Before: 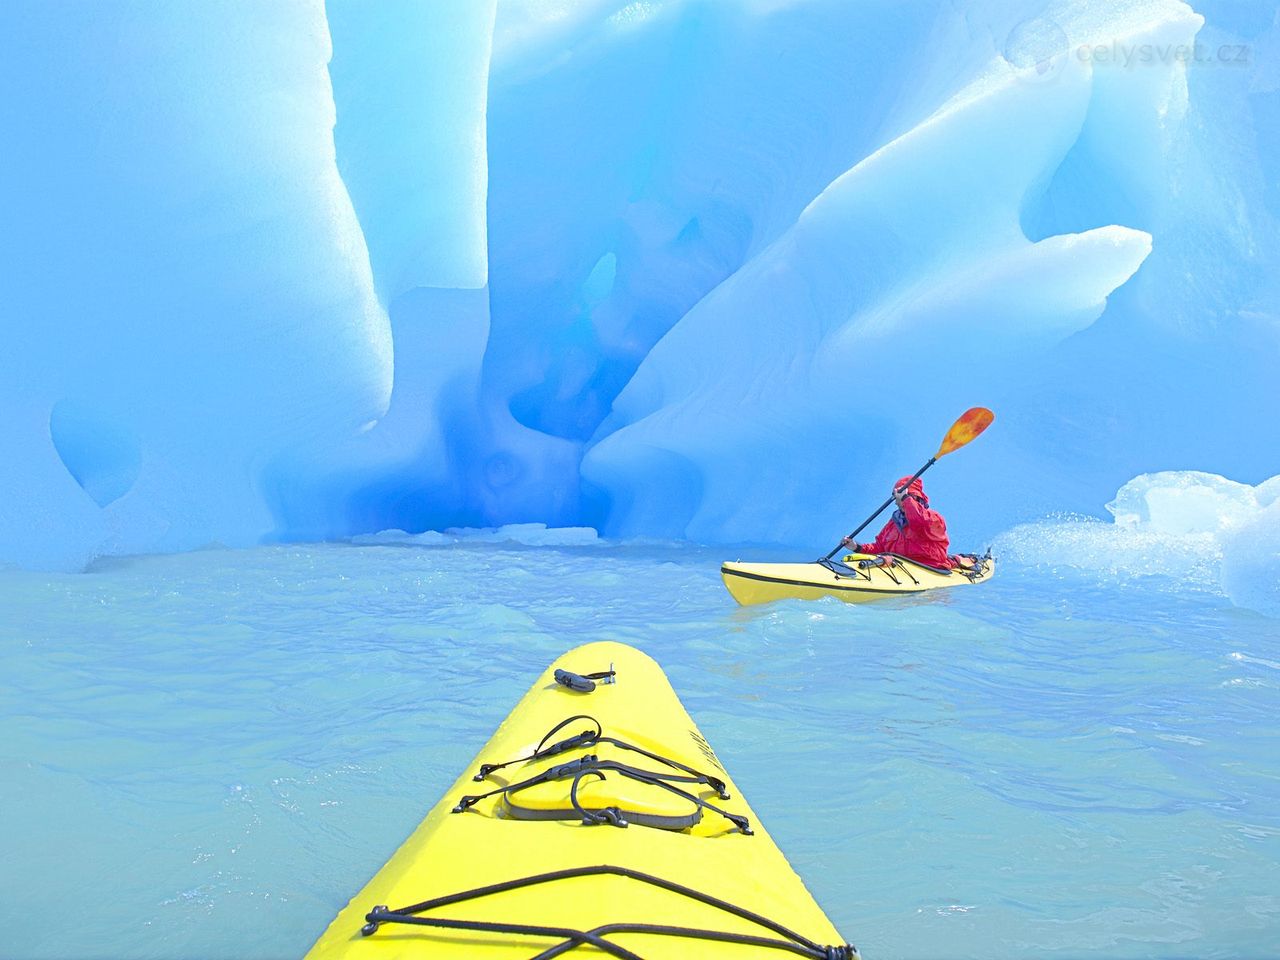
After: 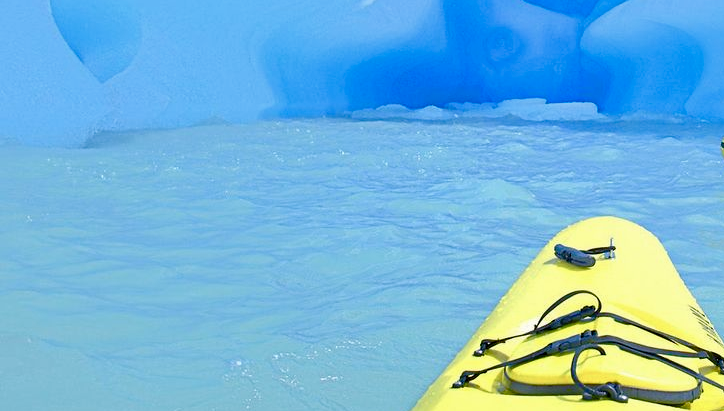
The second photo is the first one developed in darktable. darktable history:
color balance rgb: power › luminance -7.663%, power › chroma 1.108%, power › hue 216.87°, global offset › luminance -0.849%, linear chroma grading › global chroma -14.655%, perceptual saturation grading › global saturation 20%, perceptual saturation grading › highlights -25.58%, perceptual saturation grading › shadows 49.967%, global vibrance 20%
crop: top 44.374%, right 43.364%, bottom 12.737%
